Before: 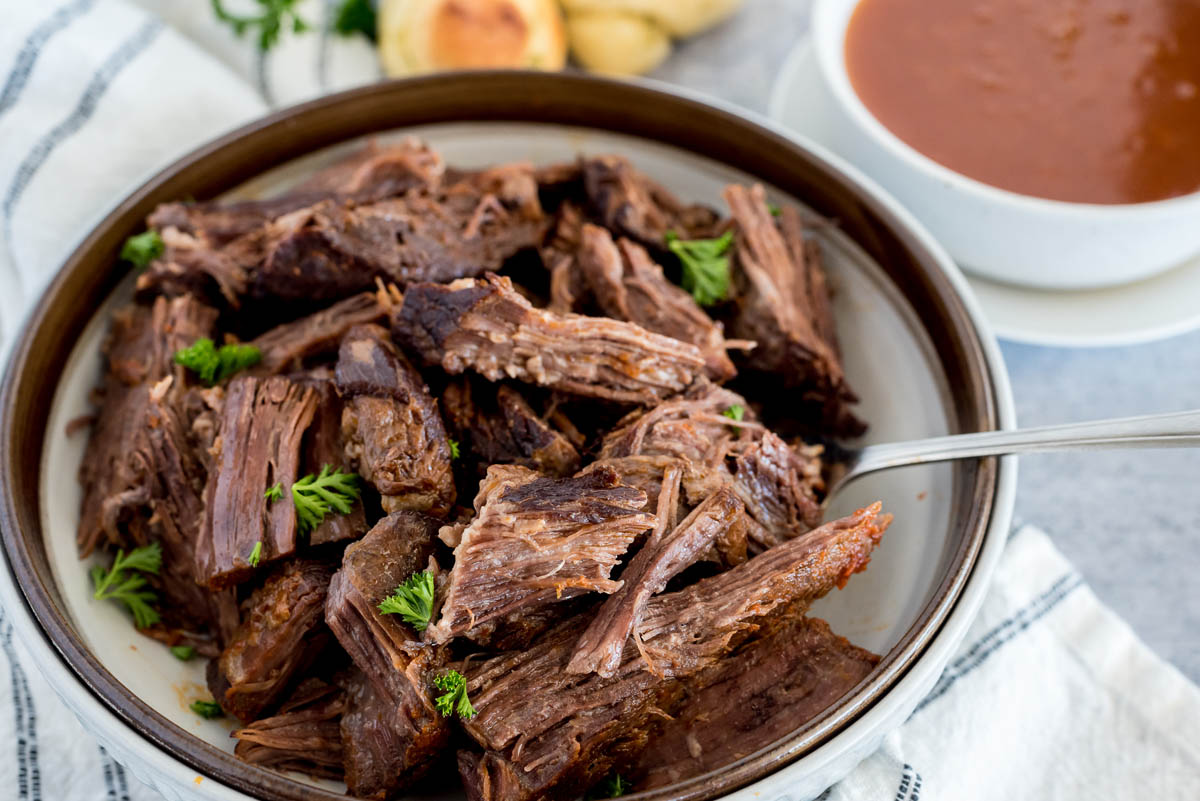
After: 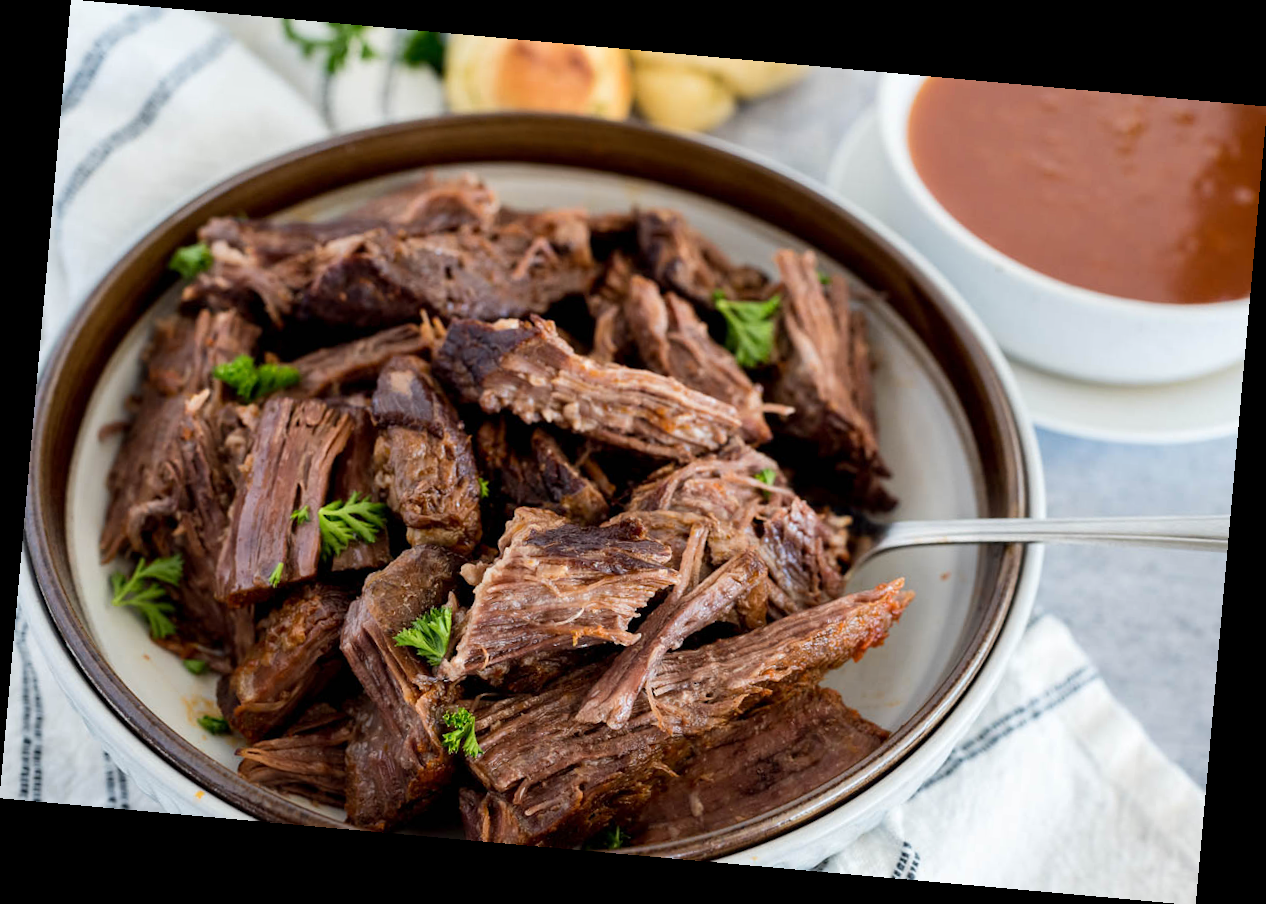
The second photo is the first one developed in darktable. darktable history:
rotate and perspective: rotation 5.12°, automatic cropping off
base curve: curves: ch0 [(0, 0) (0.283, 0.295) (1, 1)], preserve colors none
